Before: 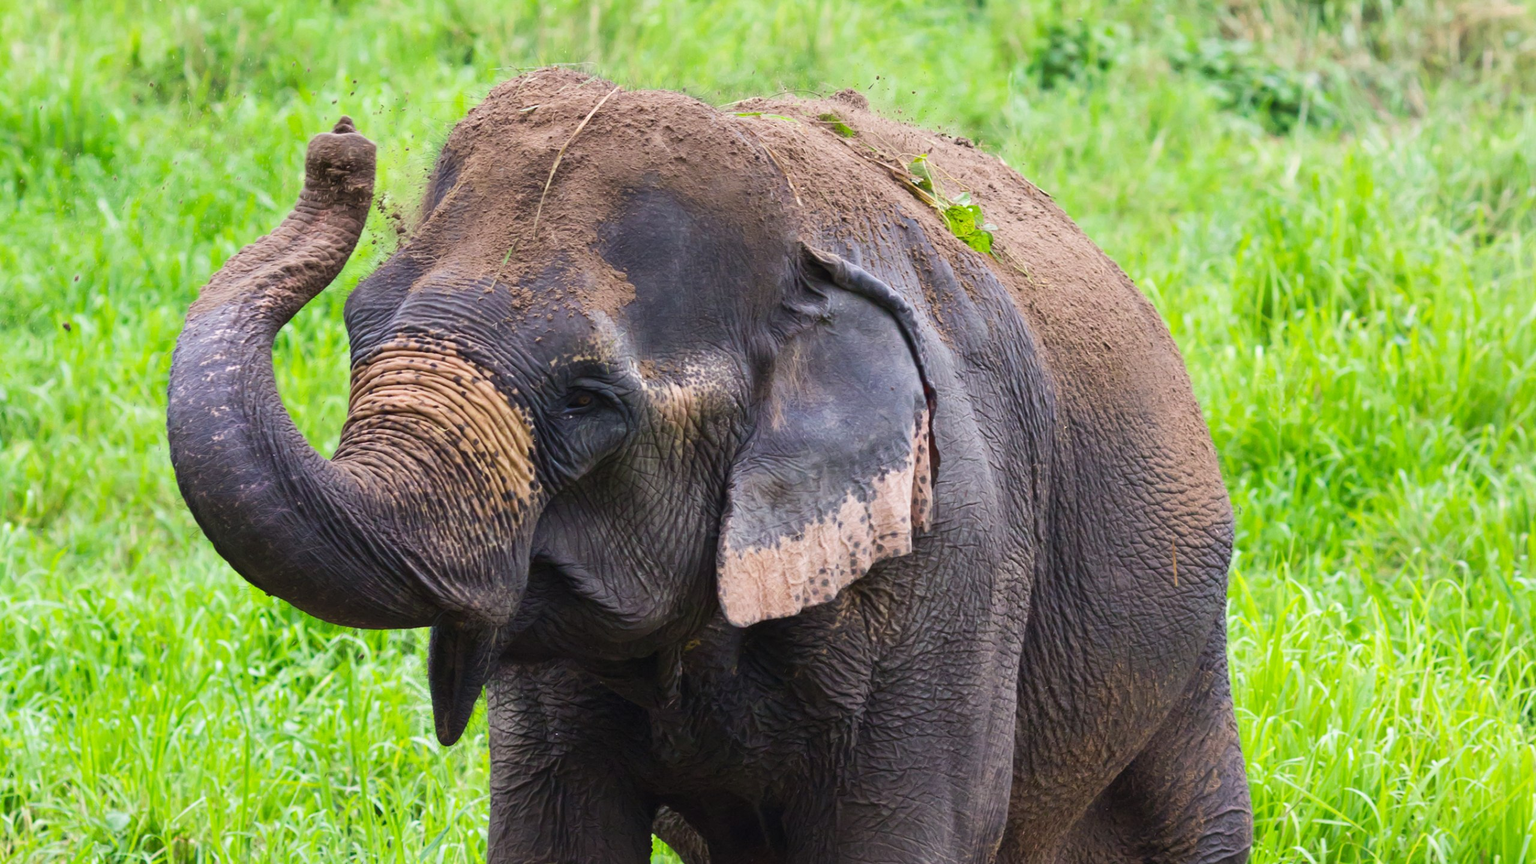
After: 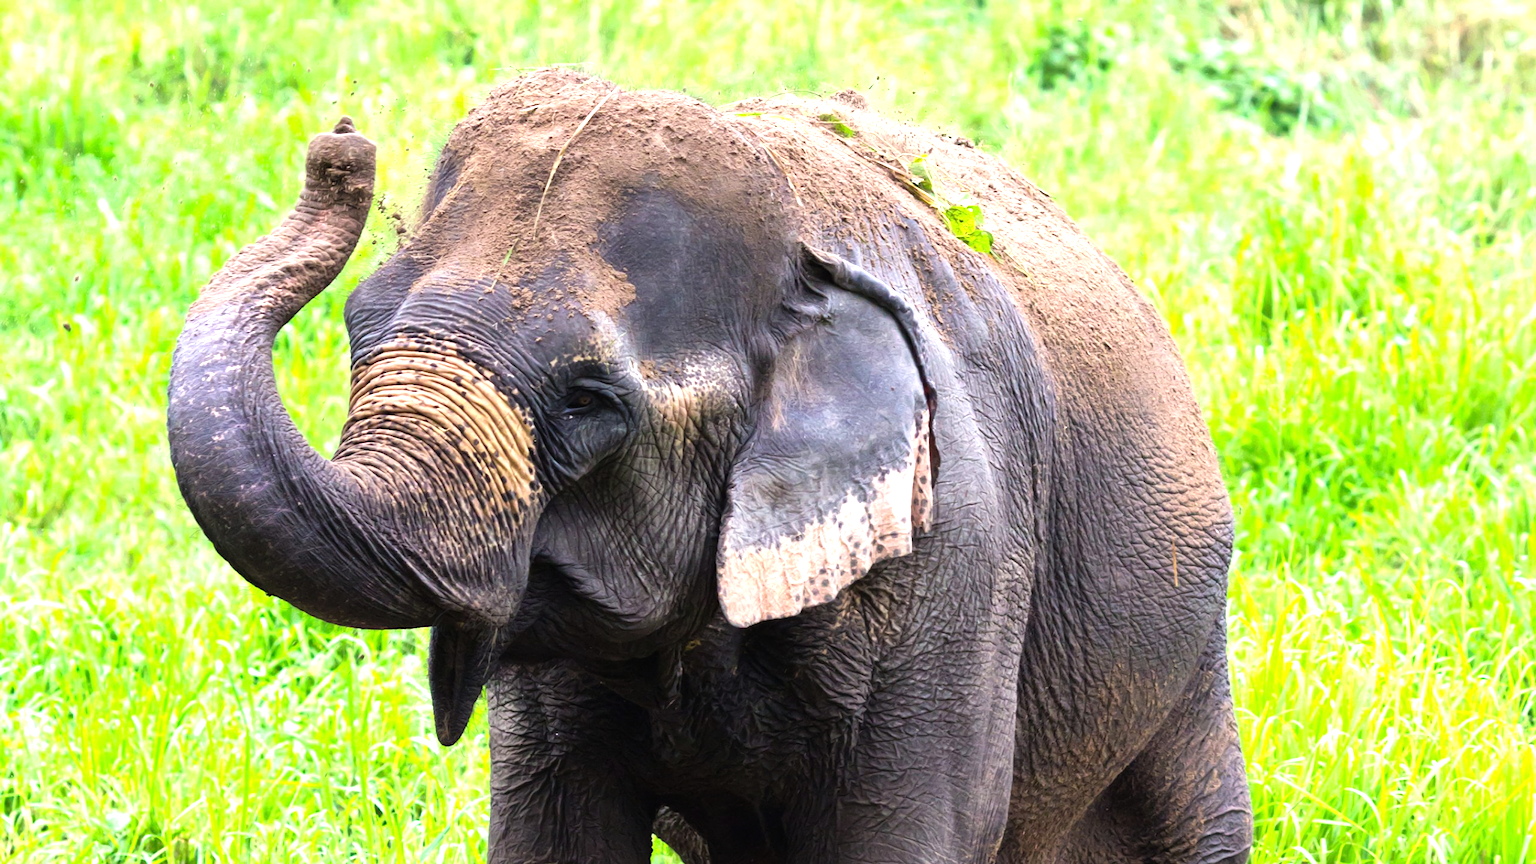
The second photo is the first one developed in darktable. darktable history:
tone equalizer: -8 EV -1.06 EV, -7 EV -1 EV, -6 EV -0.873 EV, -5 EV -0.565 EV, -3 EV 0.545 EV, -2 EV 0.873 EV, -1 EV 0.994 EV, +0 EV 1.07 EV
